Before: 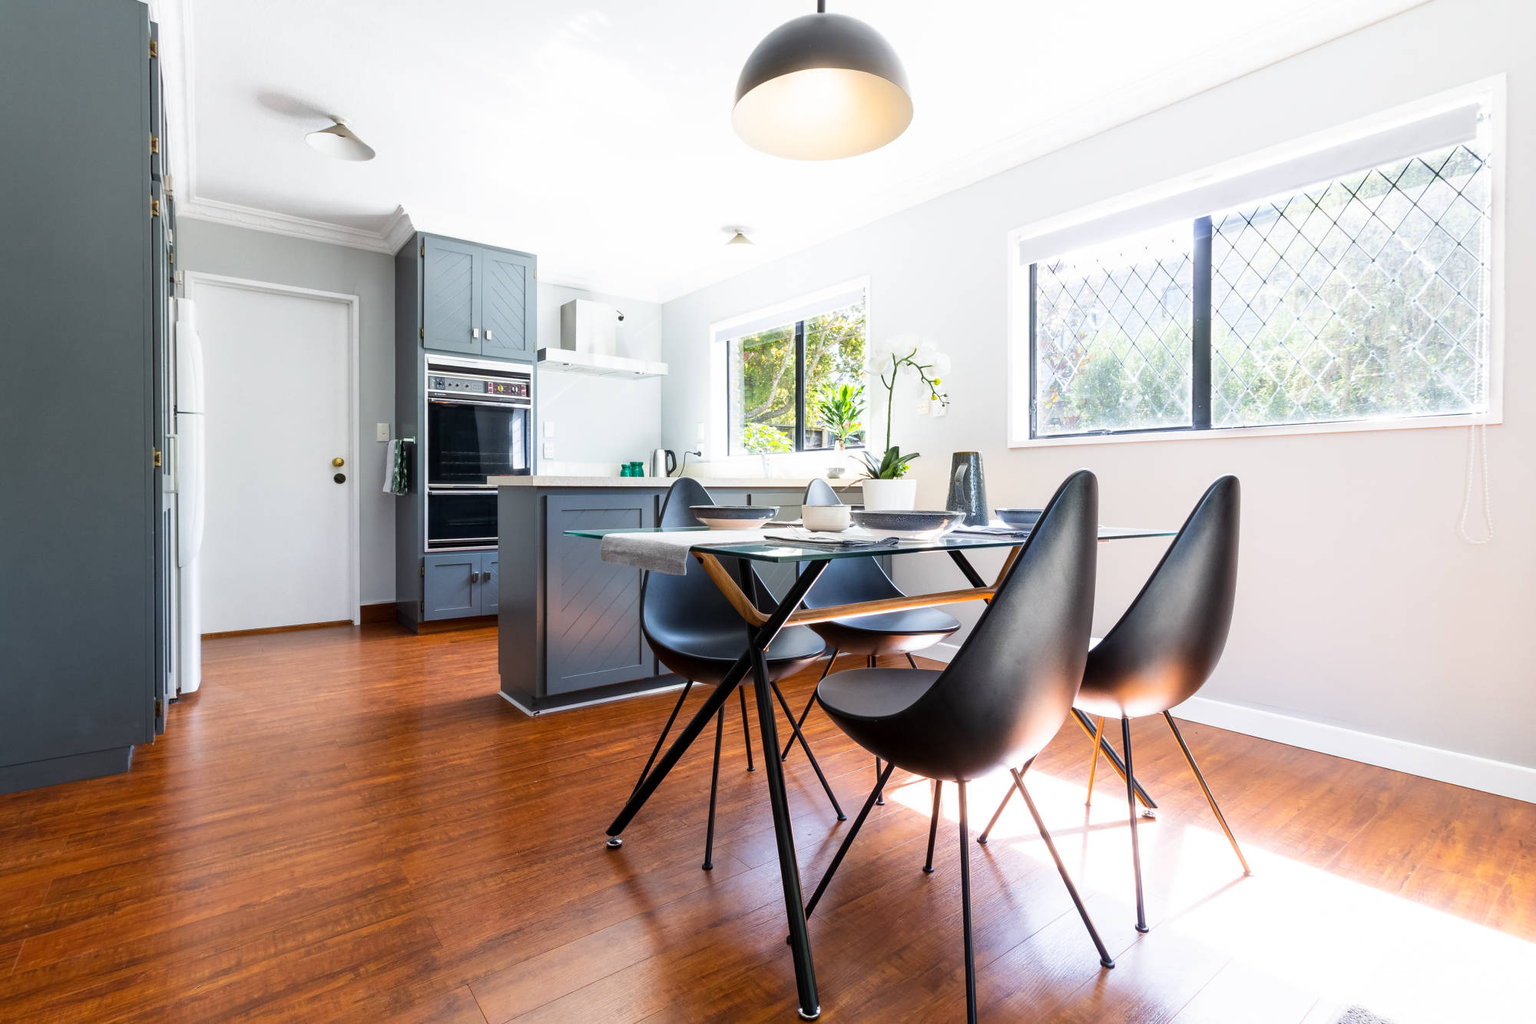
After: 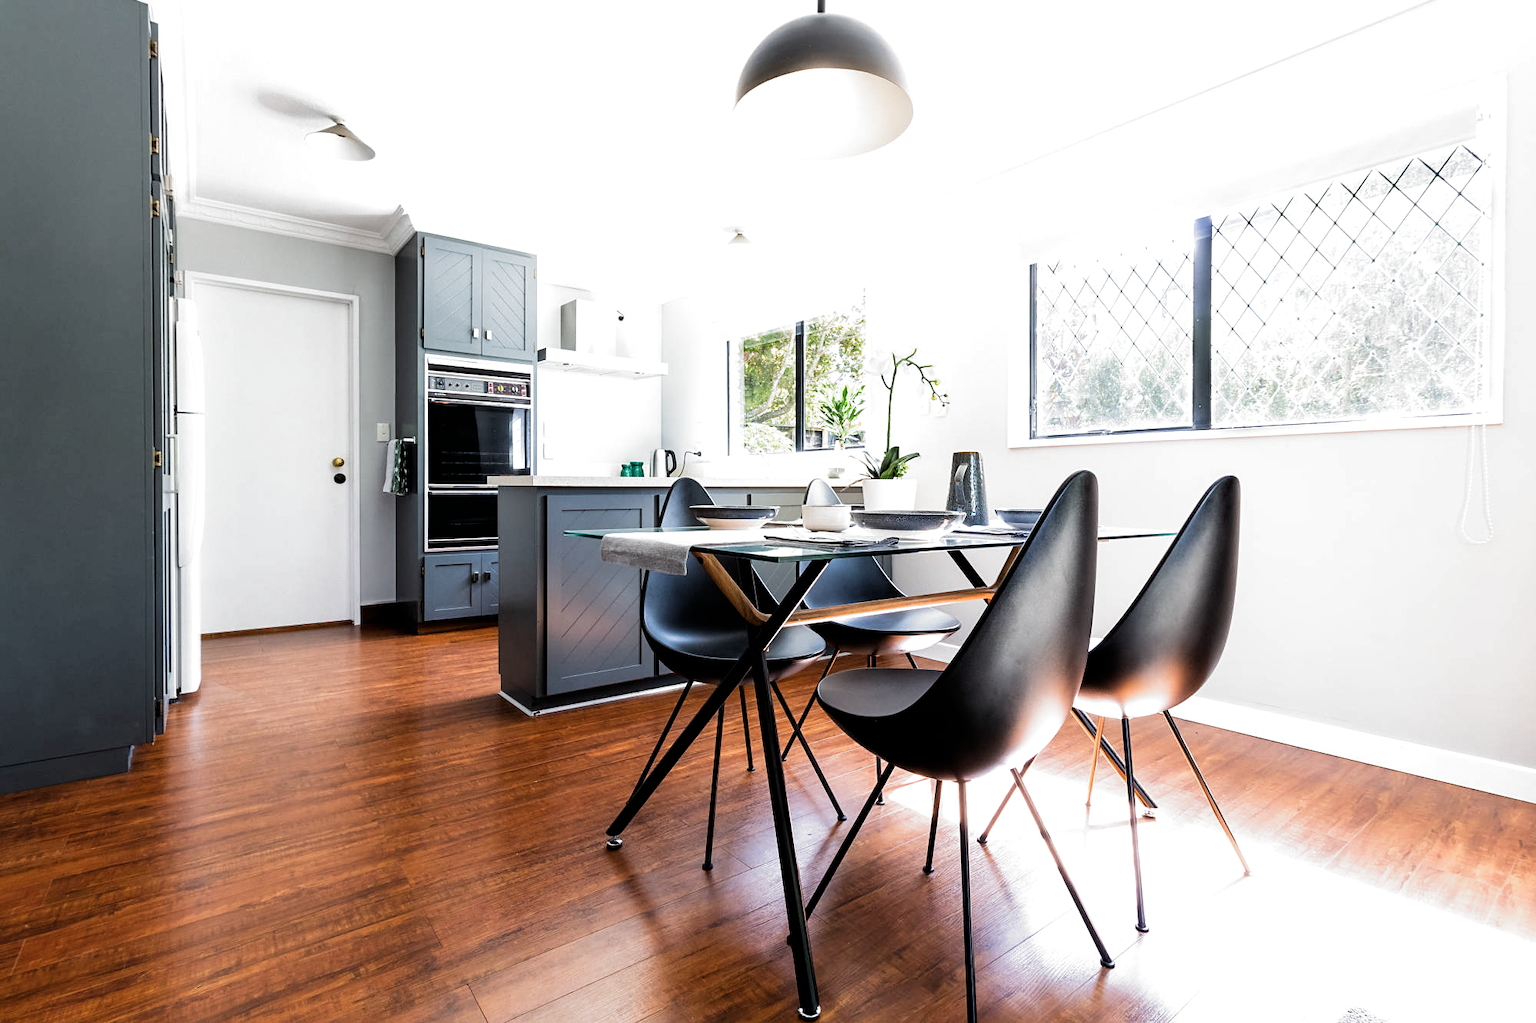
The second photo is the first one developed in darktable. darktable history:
sharpen: amount 0.2
filmic rgb: black relative exposure -8.2 EV, white relative exposure 2.2 EV, threshold 3 EV, hardness 7.11, latitude 75%, contrast 1.325, highlights saturation mix -2%, shadows ↔ highlights balance 30%, preserve chrominance RGB euclidean norm, color science v5 (2021), contrast in shadows safe, contrast in highlights safe, enable highlight reconstruction true
